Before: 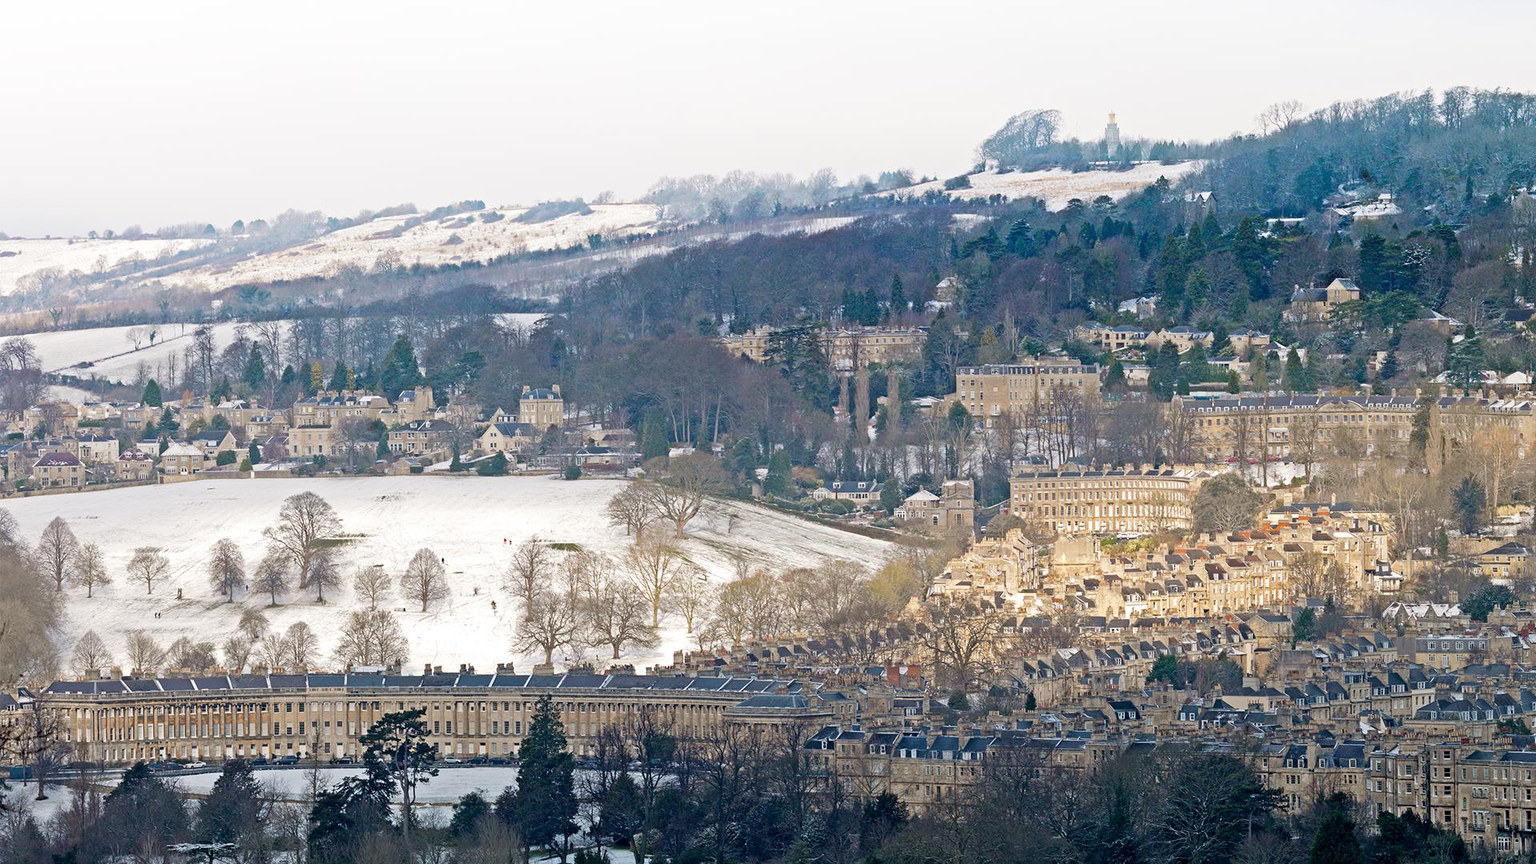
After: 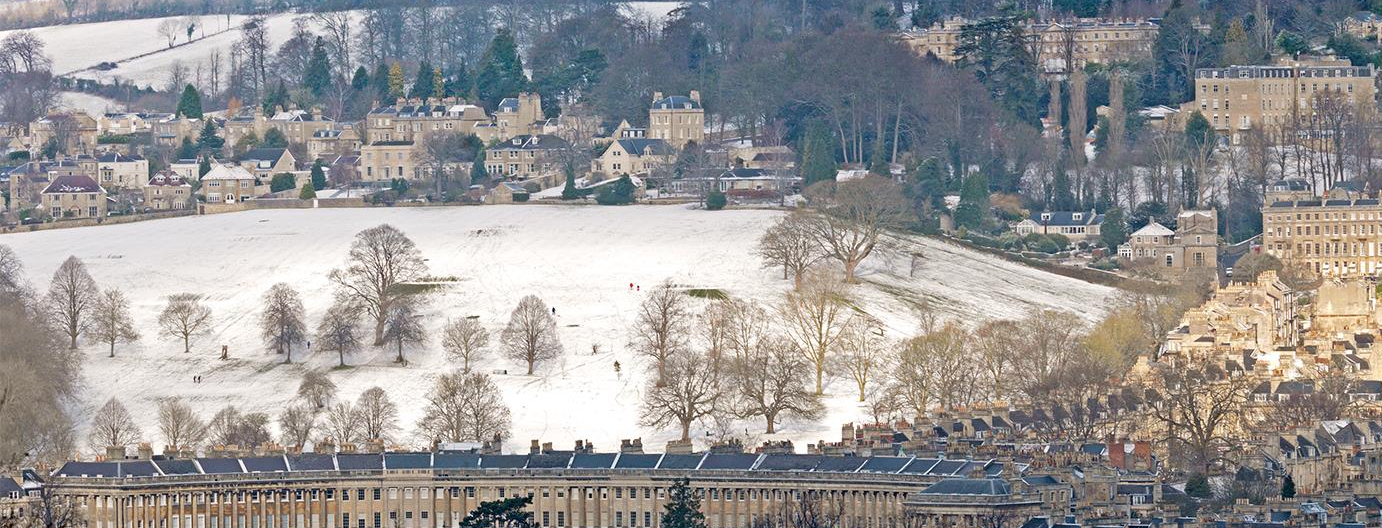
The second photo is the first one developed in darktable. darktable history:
crop: top 36.187%, right 28.019%, bottom 14.876%
